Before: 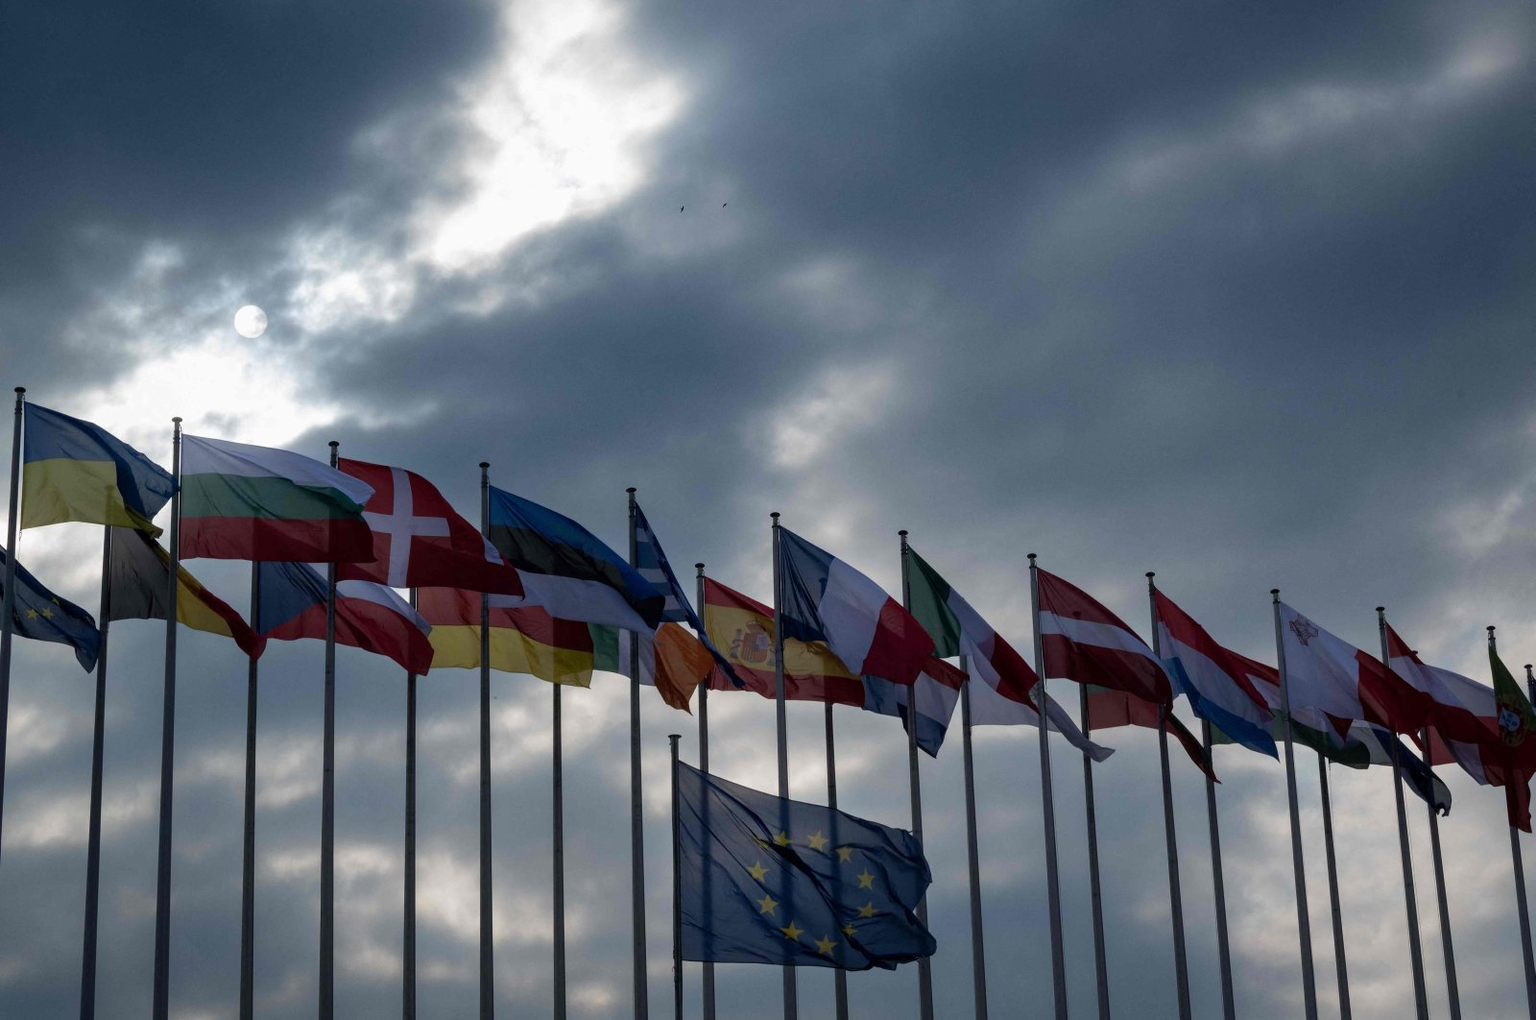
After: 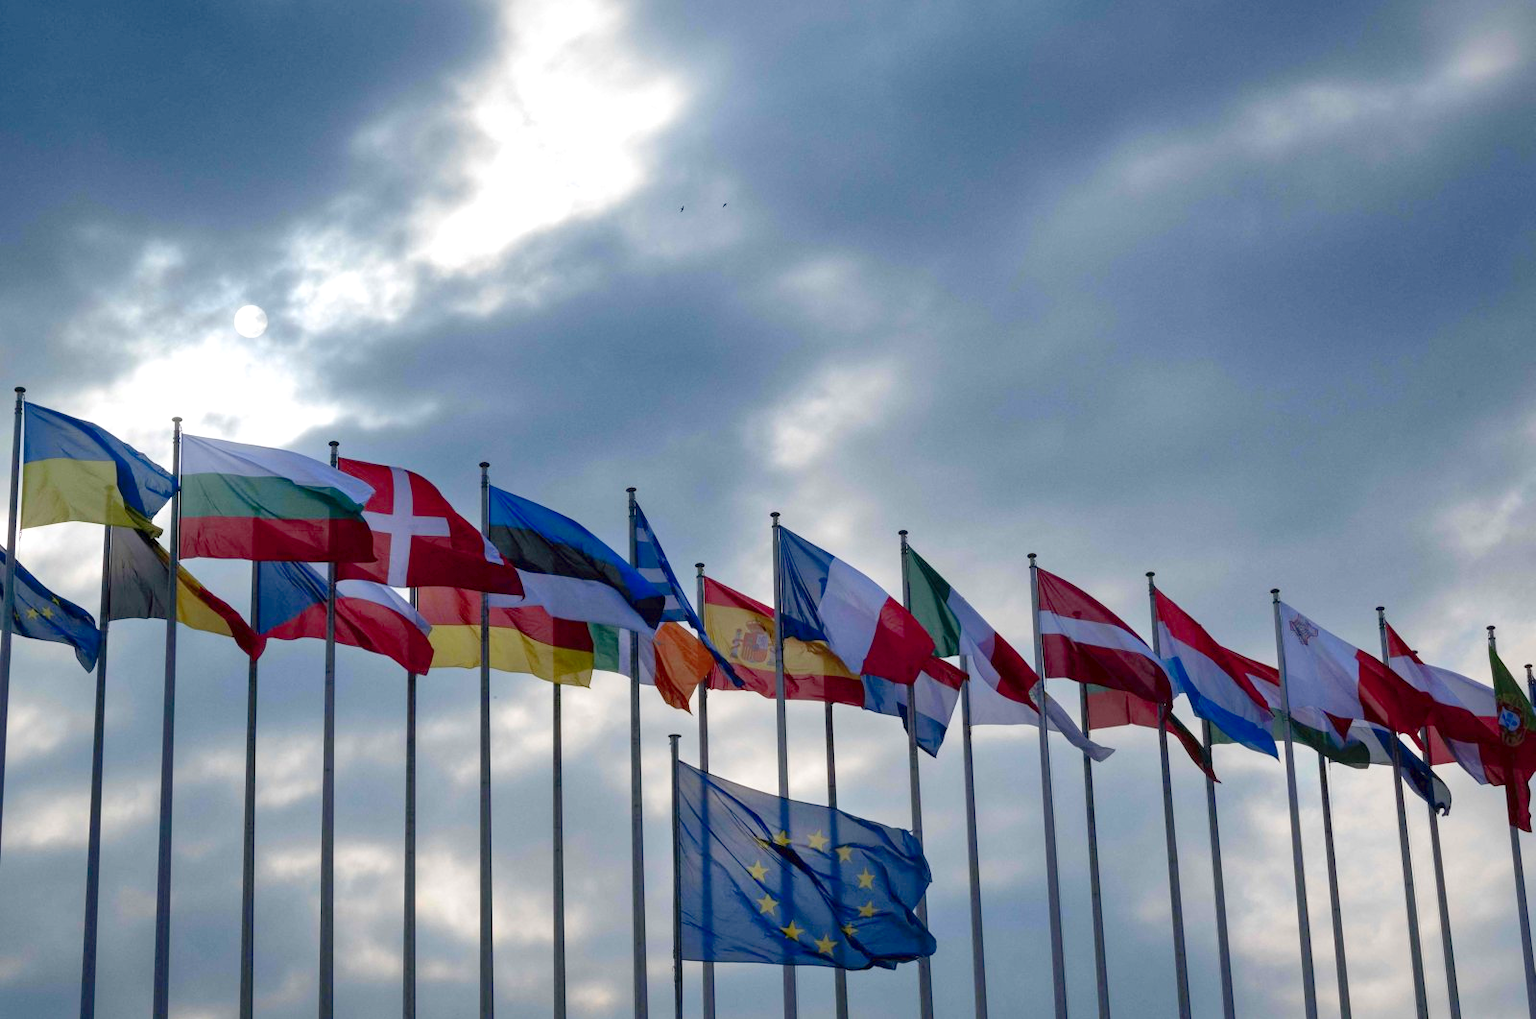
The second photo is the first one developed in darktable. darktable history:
local contrast: mode bilateral grid, contrast 20, coarseness 50, detail 120%, midtone range 0.2
levels: levels [0, 0.397, 0.955]
